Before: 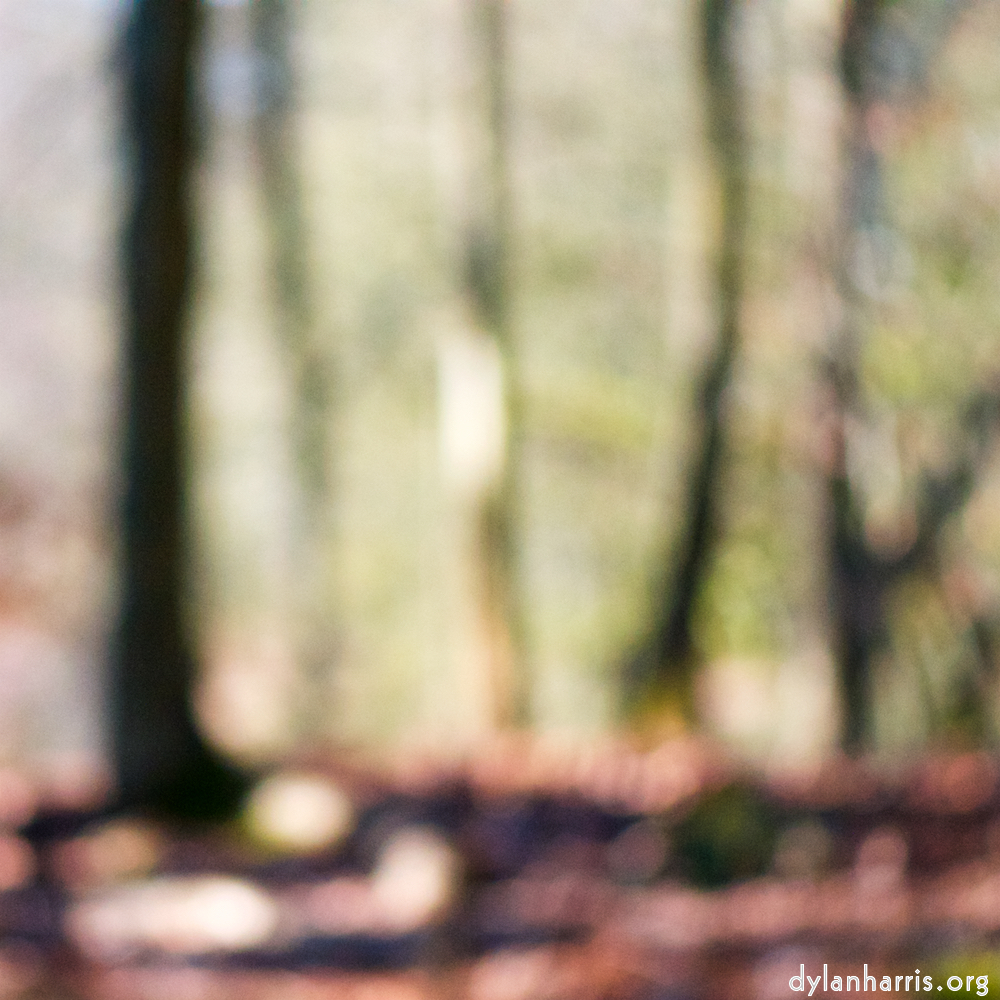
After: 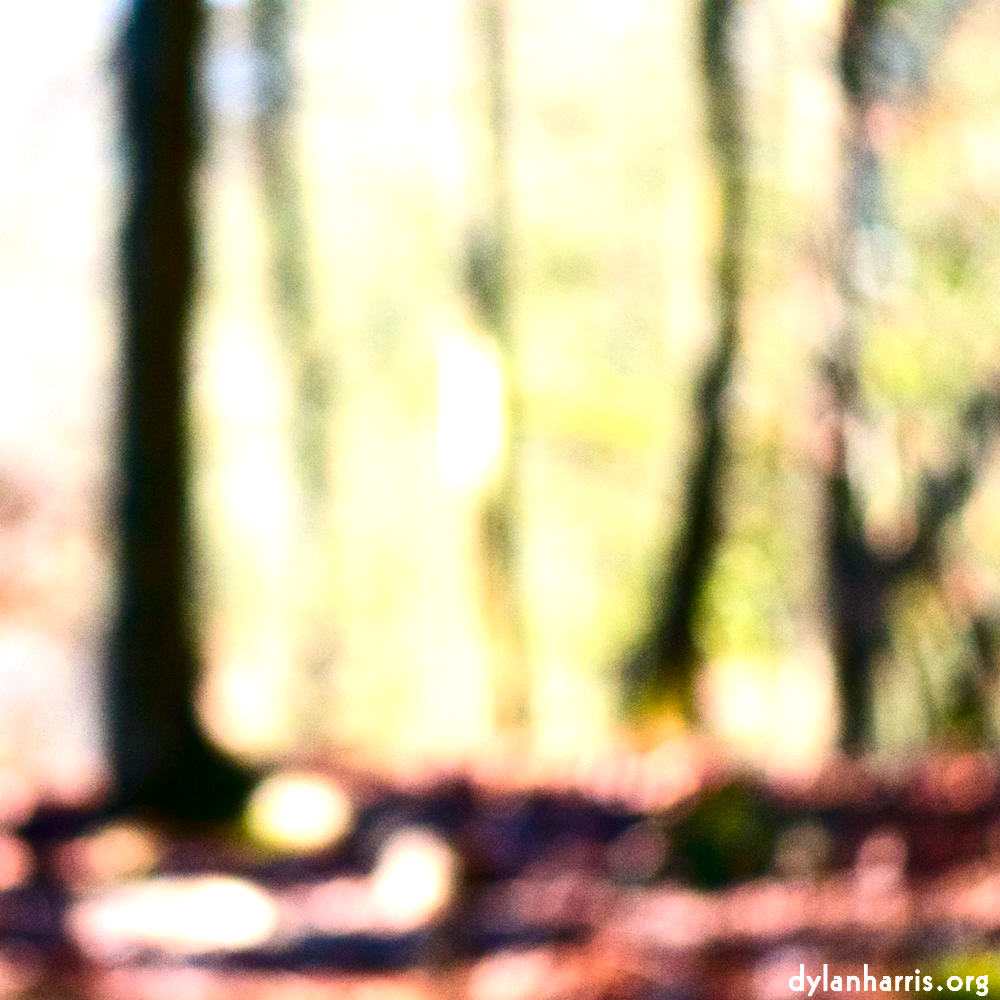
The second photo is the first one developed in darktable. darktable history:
exposure: black level correction 0, exposure 0.9 EV, compensate exposure bias true, compensate highlight preservation false
contrast brightness saturation: contrast 0.22, brightness -0.19, saturation 0.24
